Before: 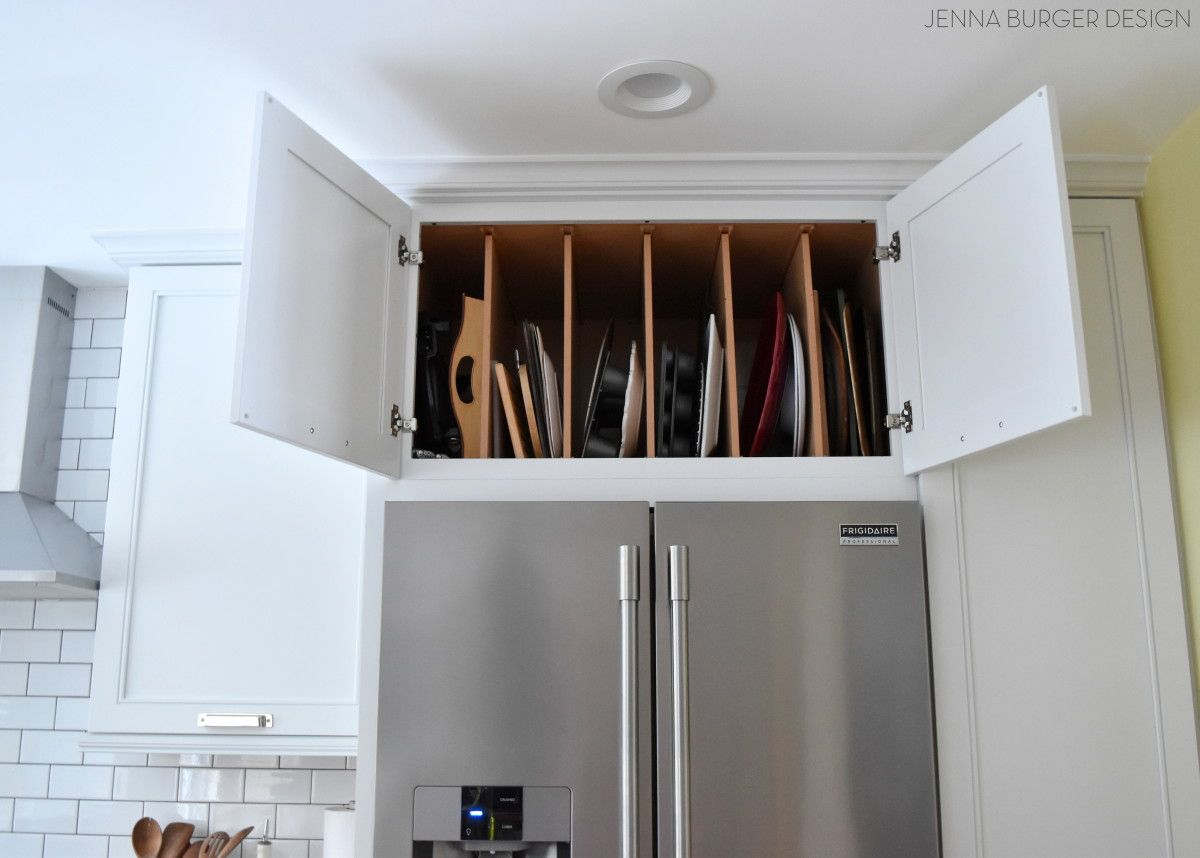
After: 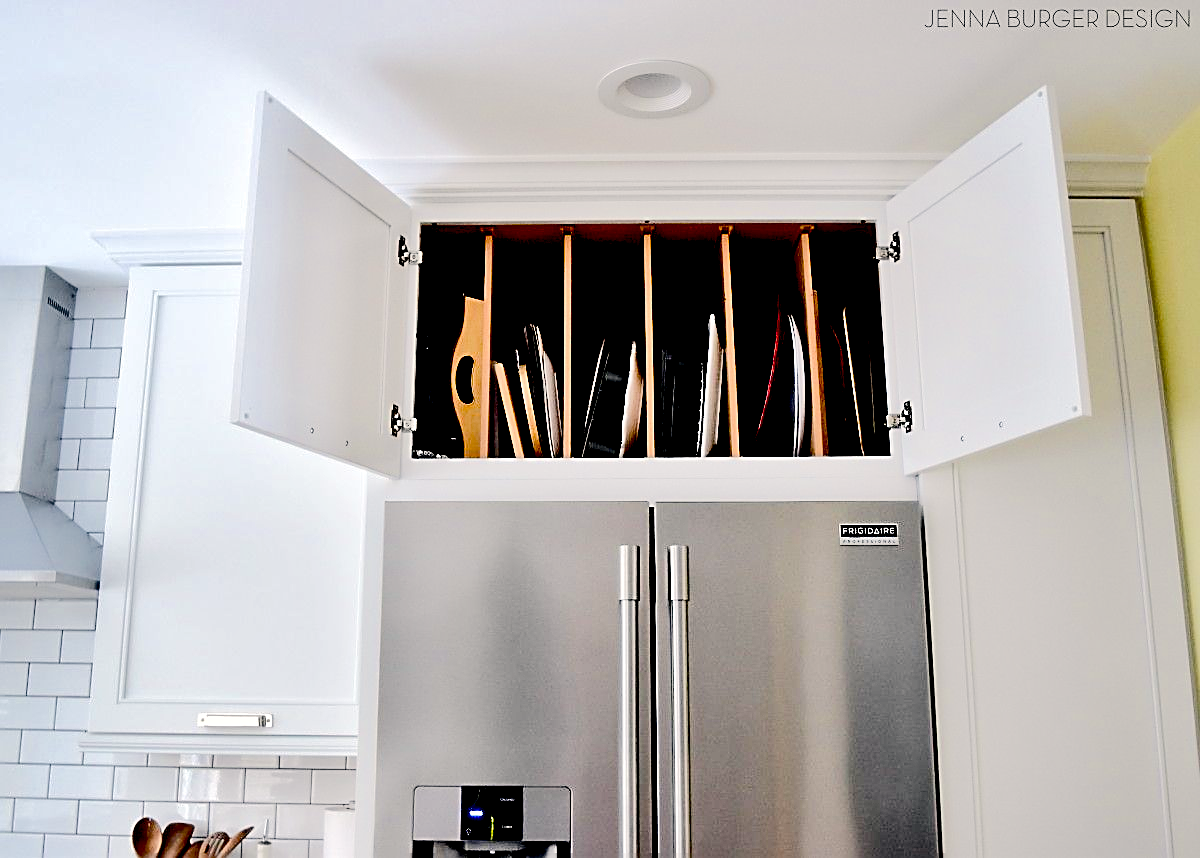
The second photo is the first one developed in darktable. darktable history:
sharpen: on, module defaults
exposure: black level correction 0.057, compensate exposure bias true, compensate highlight preservation false
color correction: highlights a* 2.92, highlights b* 5, shadows a* -2.22, shadows b* -4.94, saturation 0.787
tone equalizer: -7 EV 0.143 EV, -6 EV 0.609 EV, -5 EV 1.13 EV, -4 EV 1.31 EV, -3 EV 1.17 EV, -2 EV 0.6 EV, -1 EV 0.167 EV, edges refinement/feathering 500, mask exposure compensation -1.57 EV, preserve details no
shadows and highlights: shadows 24.9, highlights -48.23, soften with gaussian
